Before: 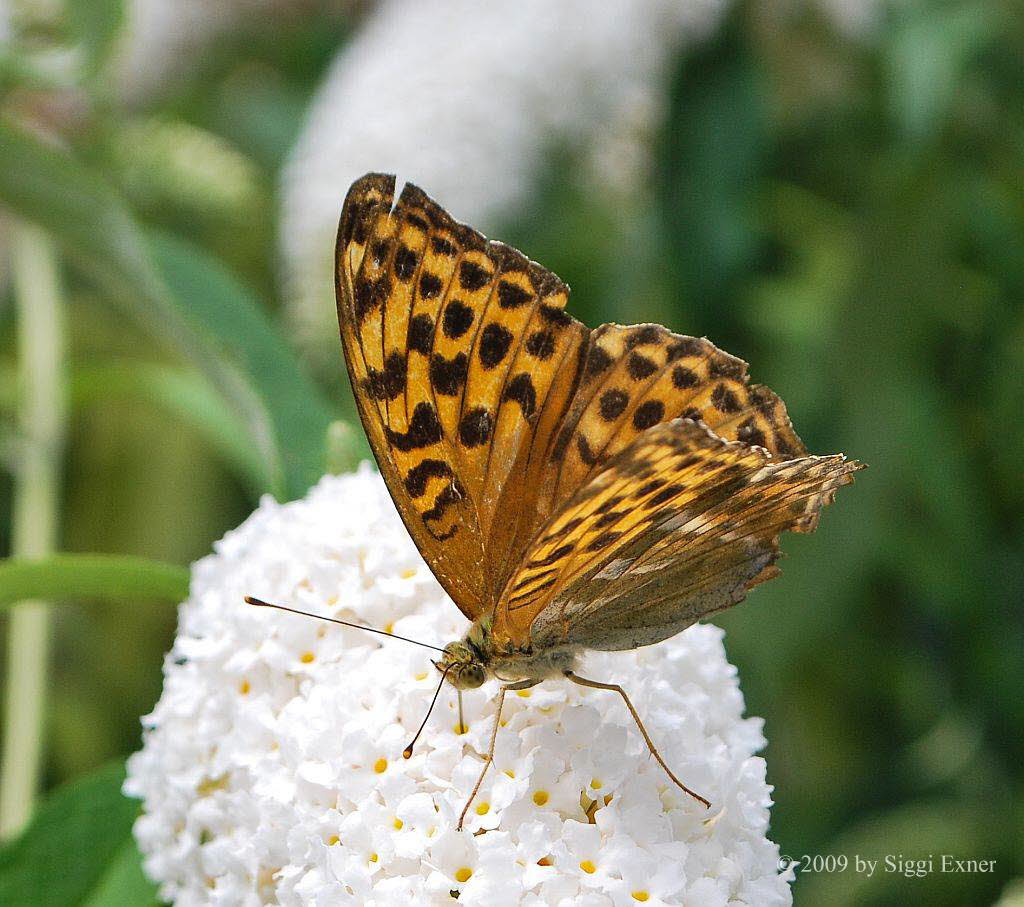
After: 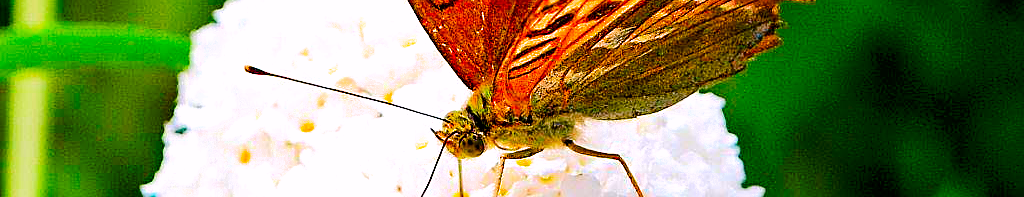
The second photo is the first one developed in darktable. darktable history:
filmic rgb: middle gray luminance 18.24%, black relative exposure -10.48 EV, white relative exposure 3.4 EV, threshold 3.04 EV, target black luminance 0%, hardness 6.06, latitude 98.94%, contrast 0.852, shadows ↔ highlights balance 0.732%, enable highlight reconstruction true
crop and rotate: top 58.564%, bottom 19.655%
exposure: black level correction 0.012, exposure 0.696 EV, compensate highlight preservation false
color balance rgb: perceptual saturation grading › global saturation 20%, perceptual saturation grading › highlights -25.798%, perceptual saturation grading › shadows 49.448%, perceptual brilliance grading › highlights 14.443%, perceptual brilliance grading › mid-tones -5.817%, perceptual brilliance grading › shadows -26.754%
sharpen: on, module defaults
color correction: highlights a* 1.52, highlights b* -1.86, saturation 2.49
tone curve: curves: ch0 [(0, 0) (0.003, 0.005) (0.011, 0.006) (0.025, 0.013) (0.044, 0.027) (0.069, 0.042) (0.1, 0.06) (0.136, 0.085) (0.177, 0.118) (0.224, 0.171) (0.277, 0.239) (0.335, 0.314) (0.399, 0.394) (0.468, 0.473) (0.543, 0.552) (0.623, 0.64) (0.709, 0.718) (0.801, 0.801) (0.898, 0.882) (1, 1)]
